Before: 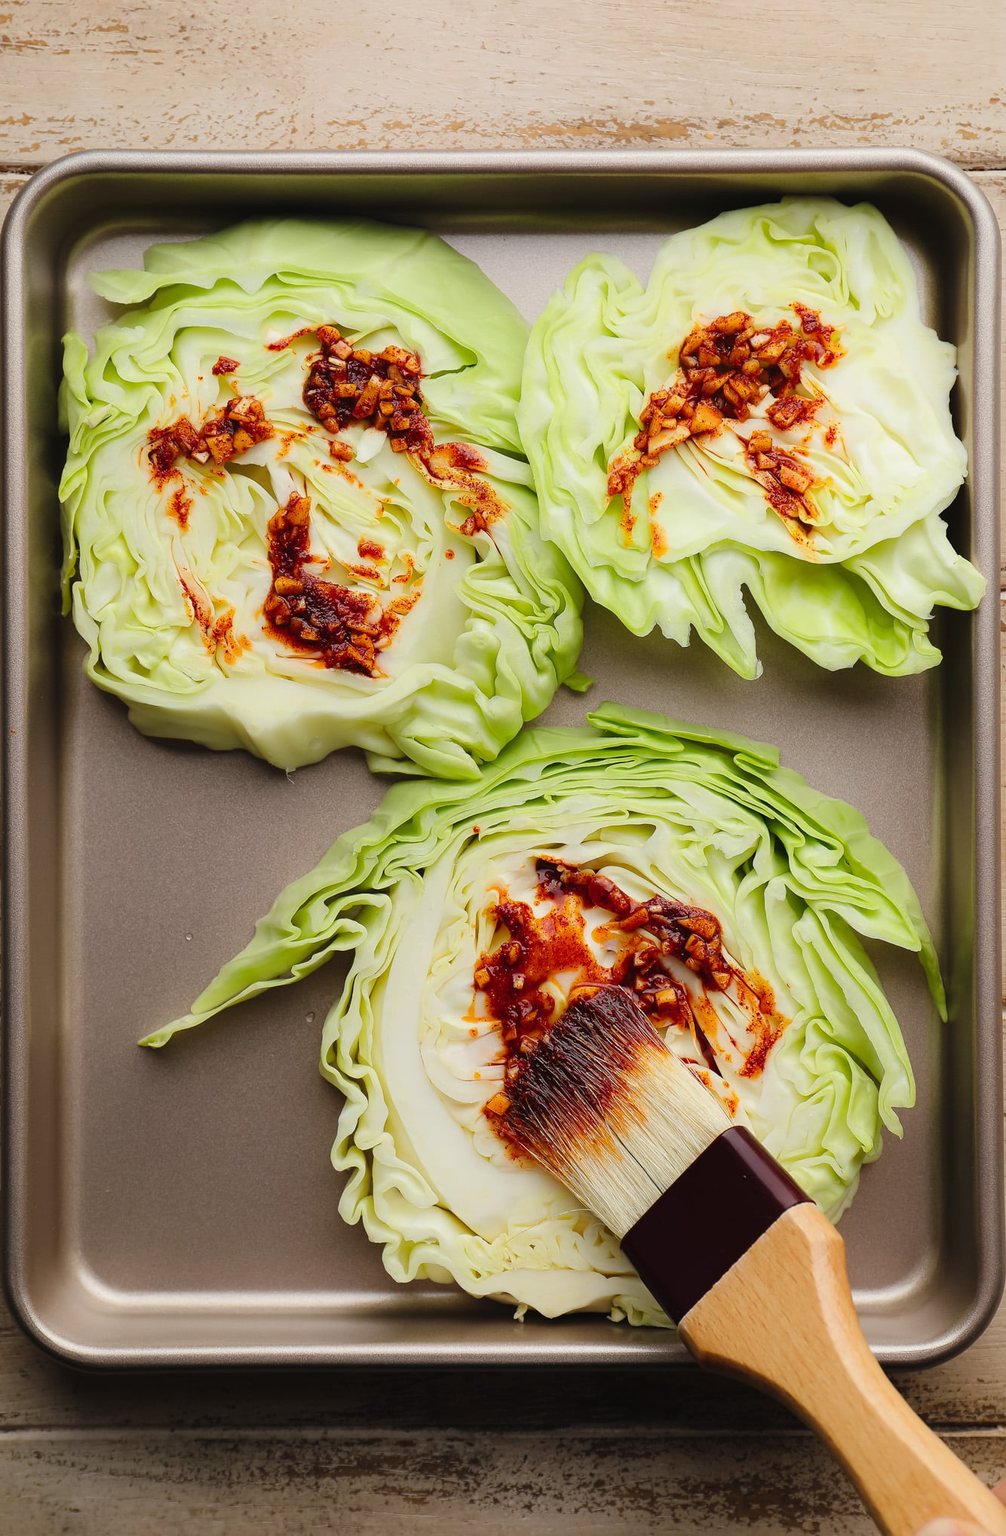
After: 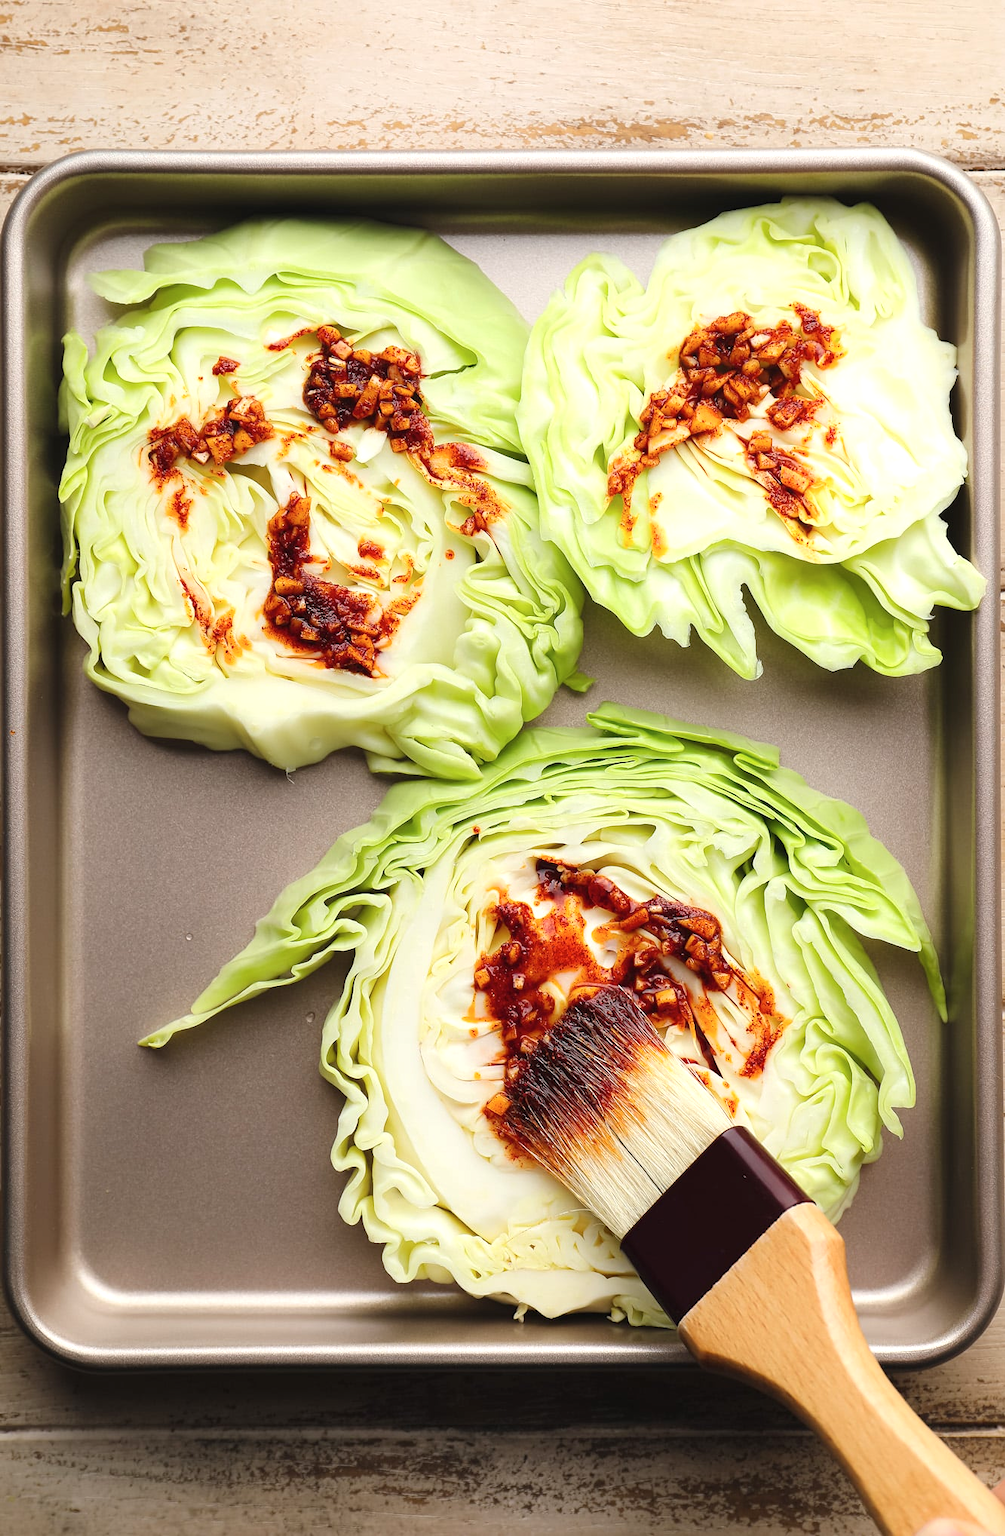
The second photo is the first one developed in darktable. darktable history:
exposure: exposure 0.497 EV, compensate highlight preservation false
contrast brightness saturation: saturation -0.054
